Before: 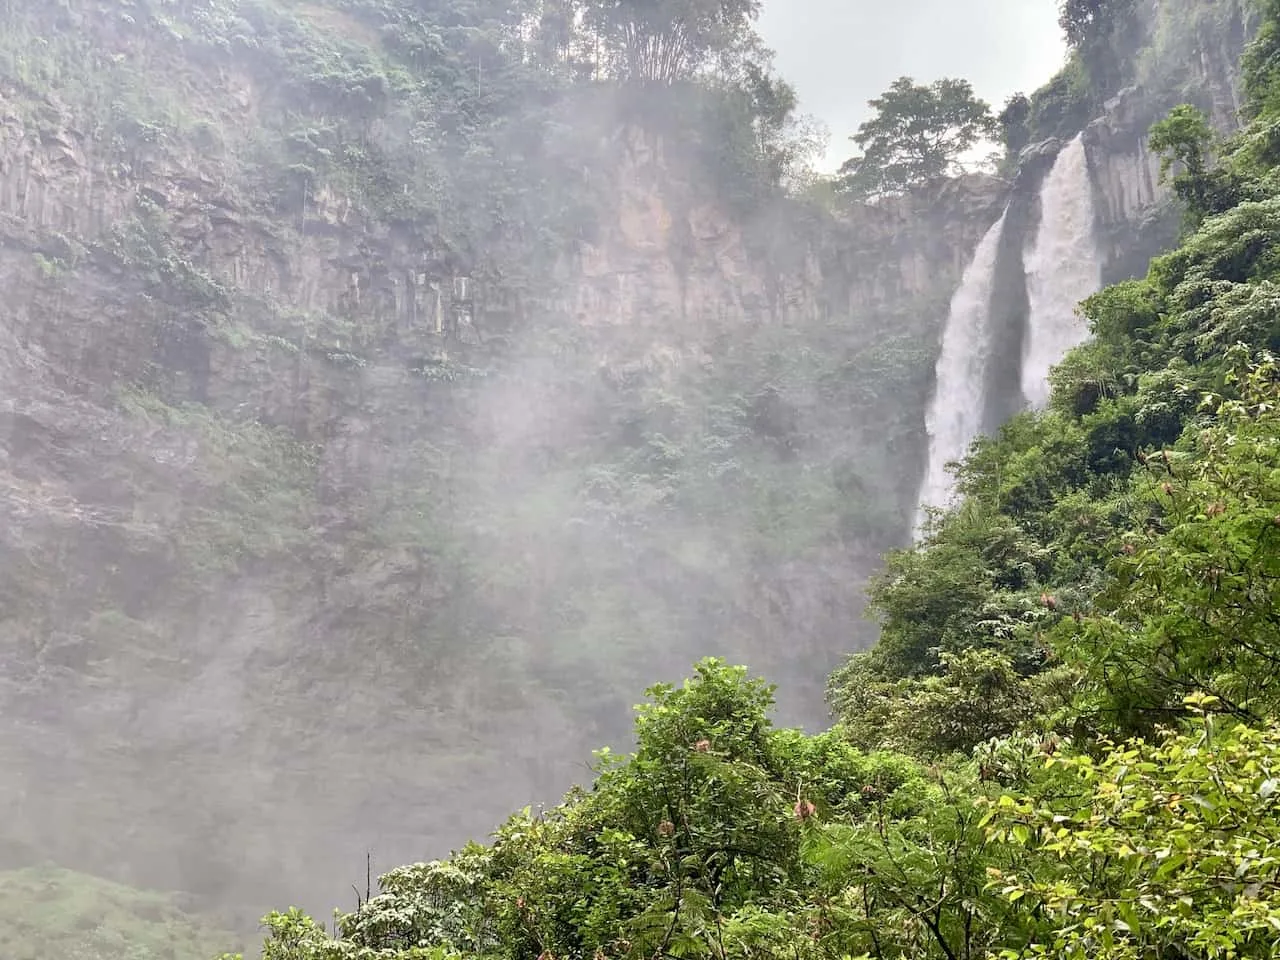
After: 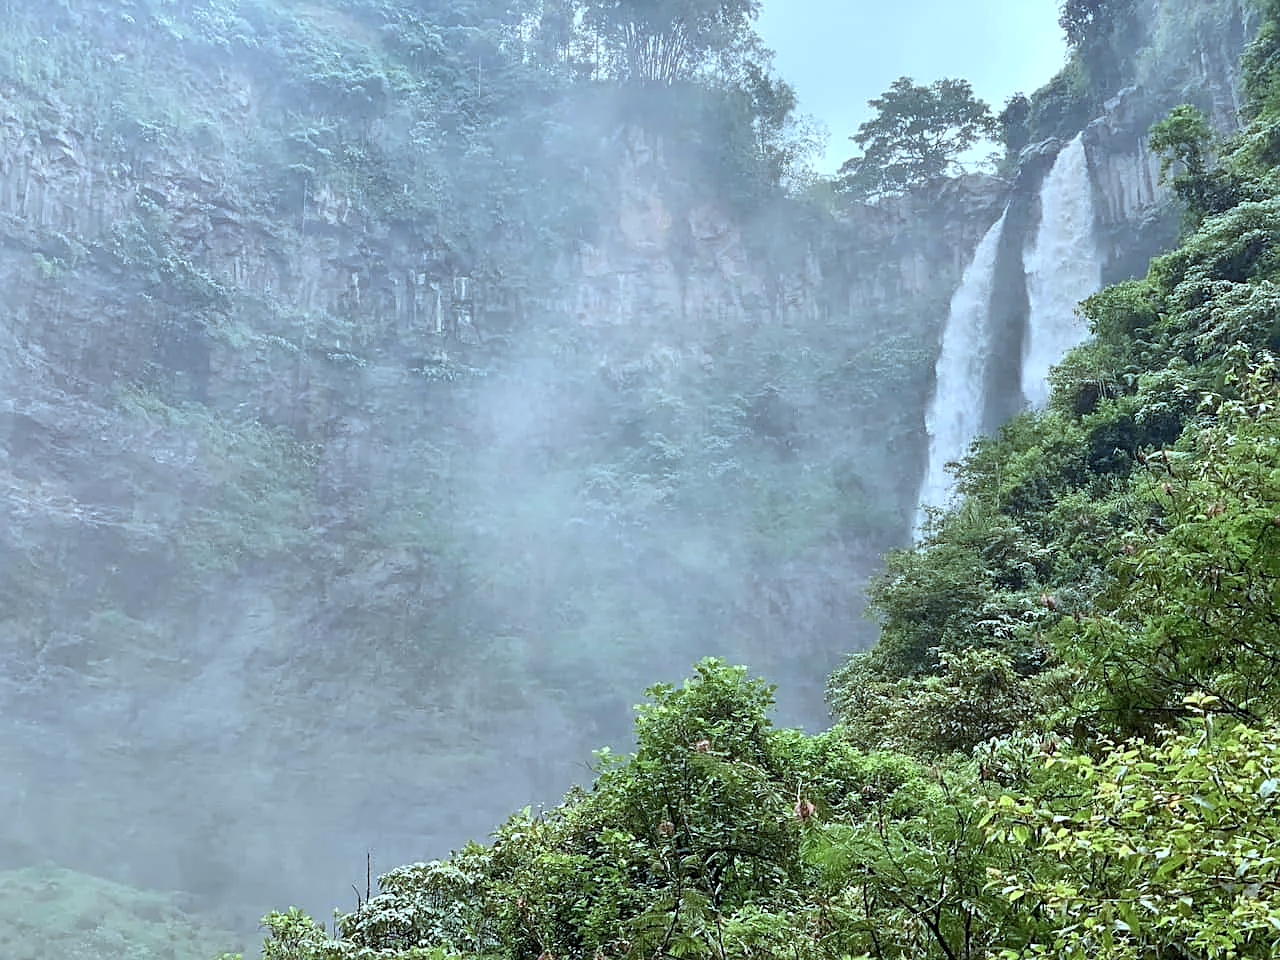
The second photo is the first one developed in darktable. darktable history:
sharpen: on, module defaults
color correction: highlights a* -10.69, highlights b* -19.37
